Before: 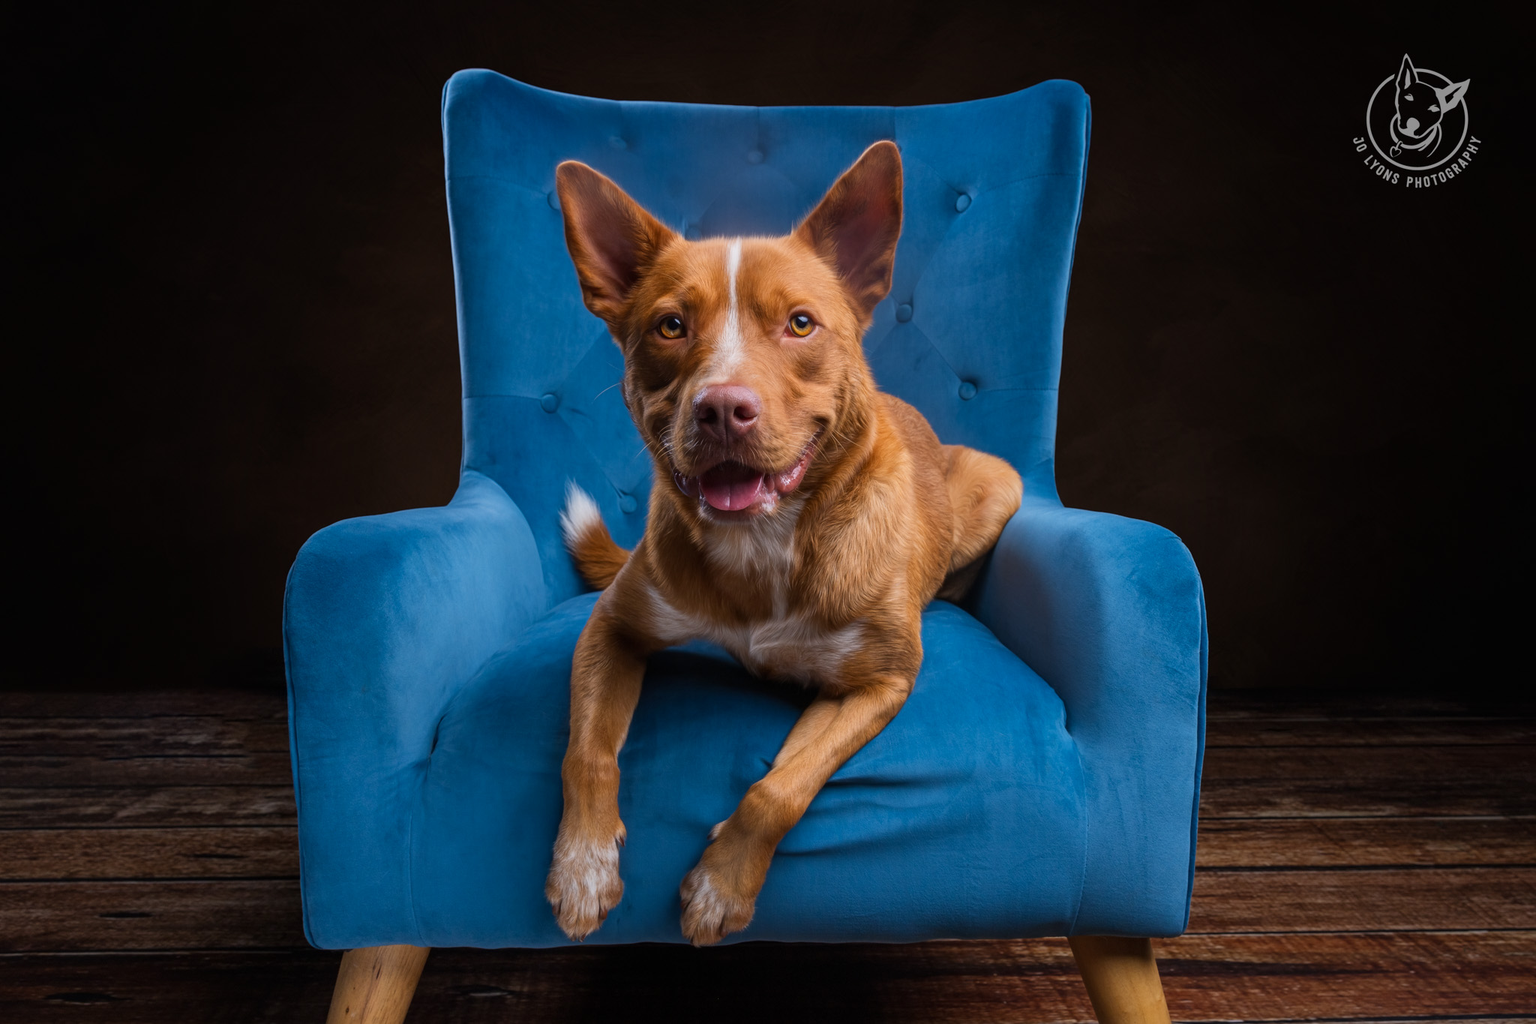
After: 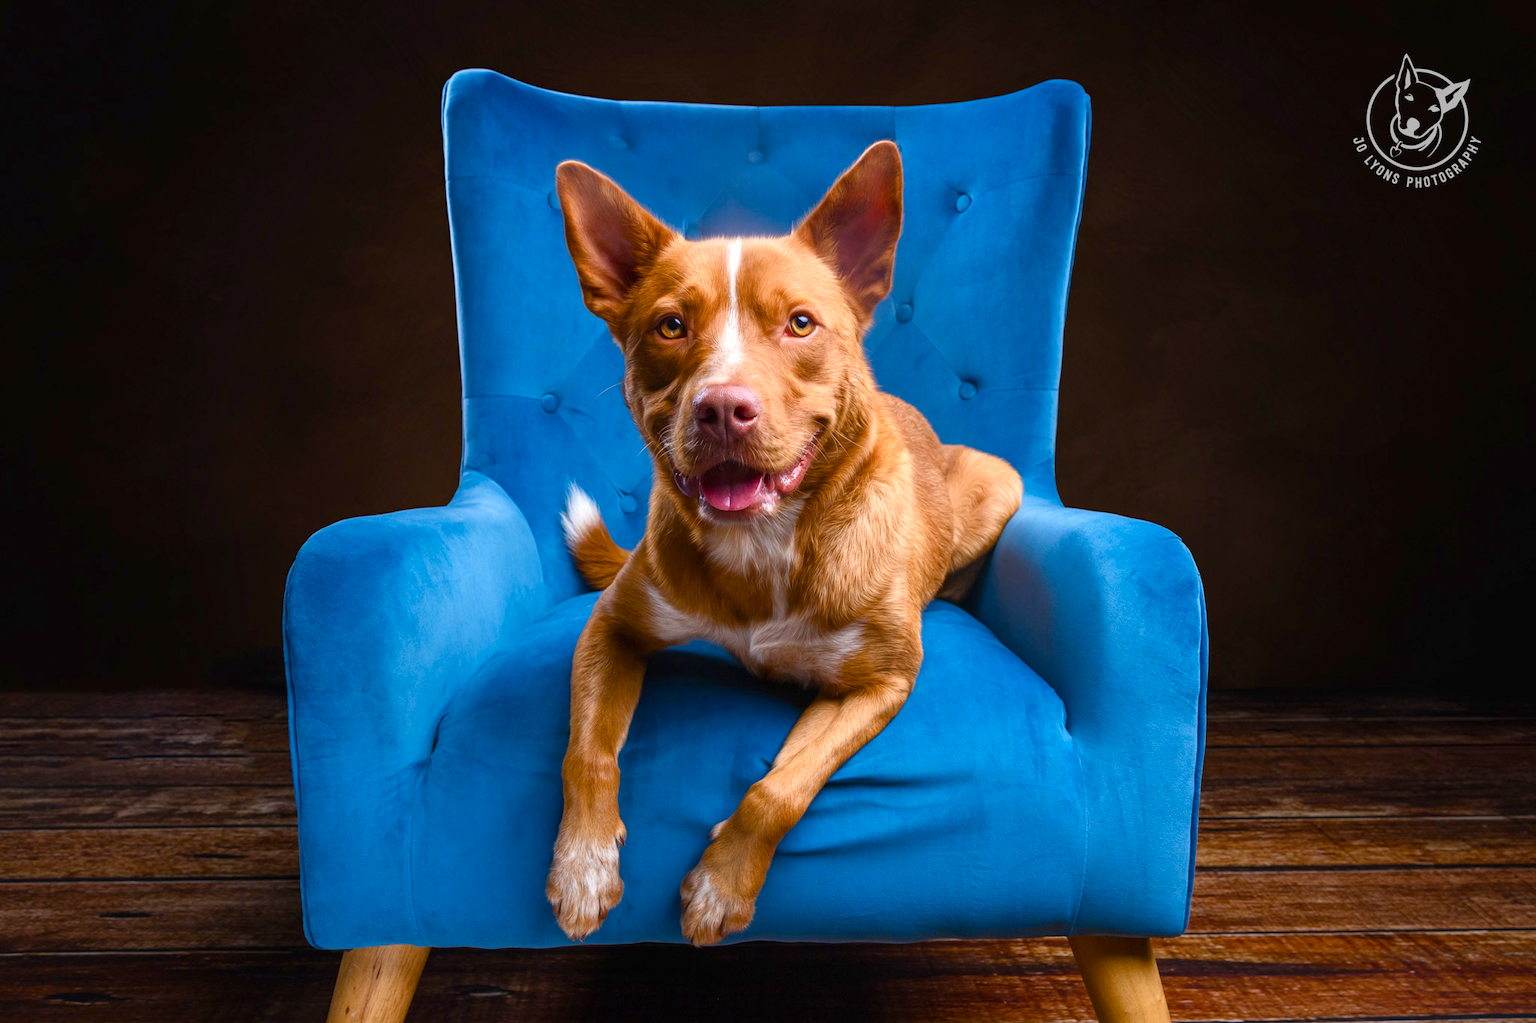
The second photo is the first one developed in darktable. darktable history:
exposure: black level correction 0, exposure 0.698 EV, compensate exposure bias true, compensate highlight preservation false
color balance rgb: shadows lift › hue 86.62°, perceptual saturation grading › global saturation 20%, perceptual saturation grading › highlights -49.099%, perceptual saturation grading › shadows 25.699%, global vibrance 33.642%
